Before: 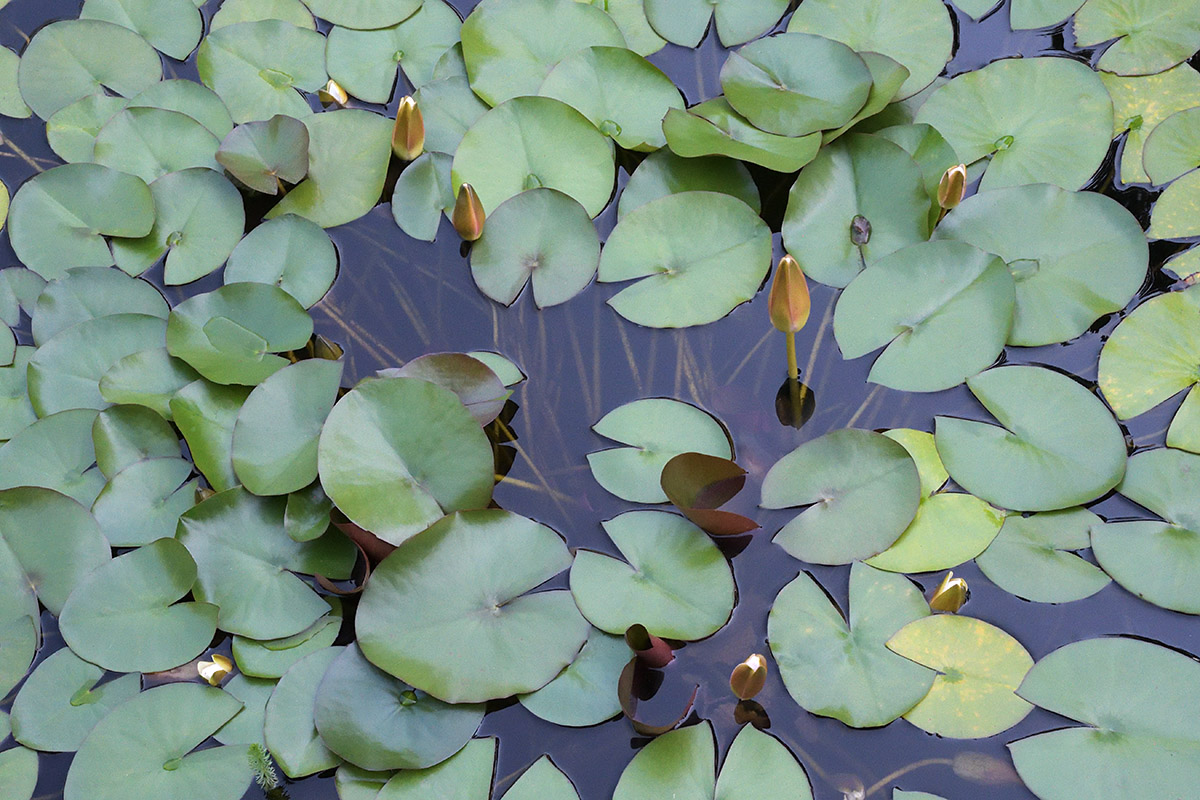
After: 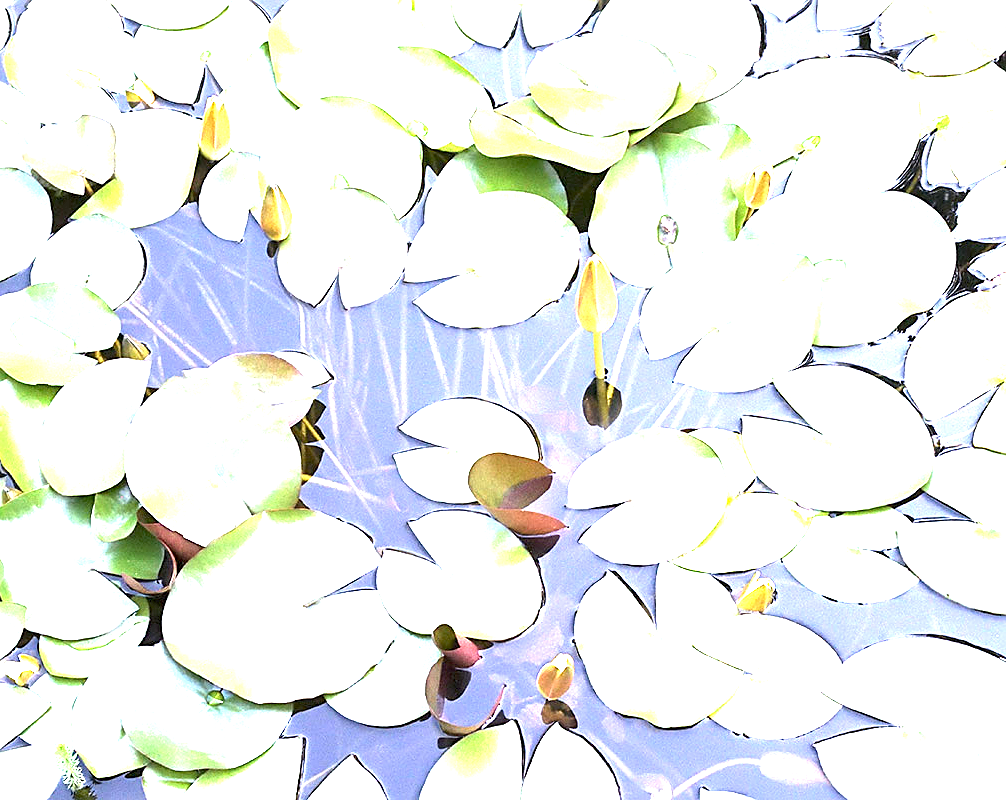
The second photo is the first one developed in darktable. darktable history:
sharpen: on, module defaults
crop: left 16.145%
exposure: black level correction 0.001, exposure 2.607 EV, compensate exposure bias true, compensate highlight preservation false
